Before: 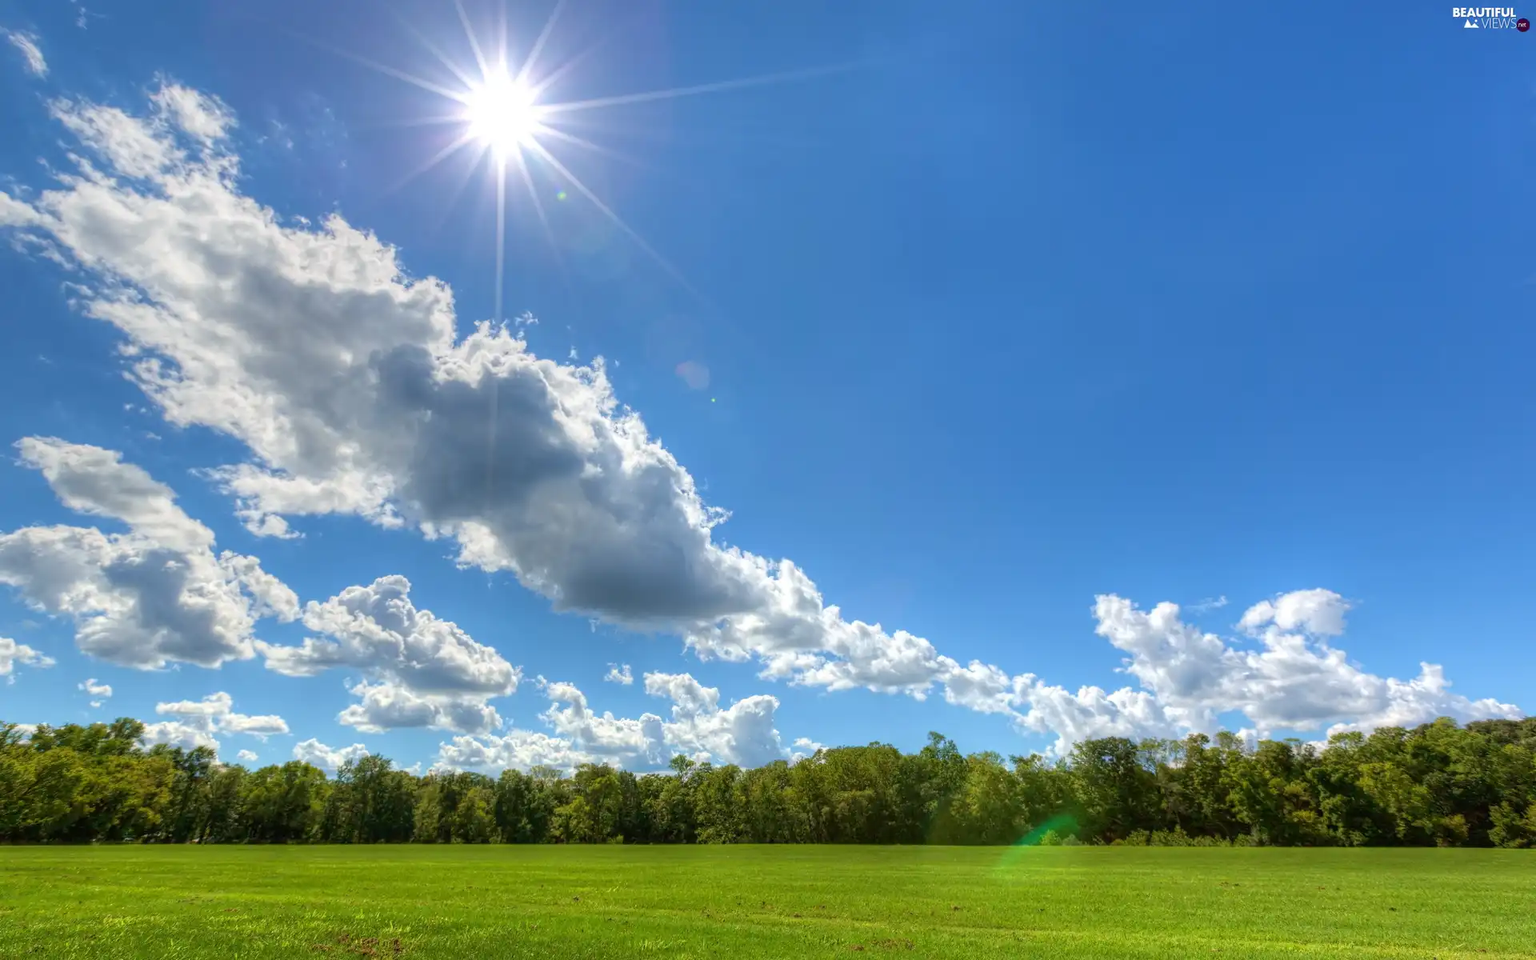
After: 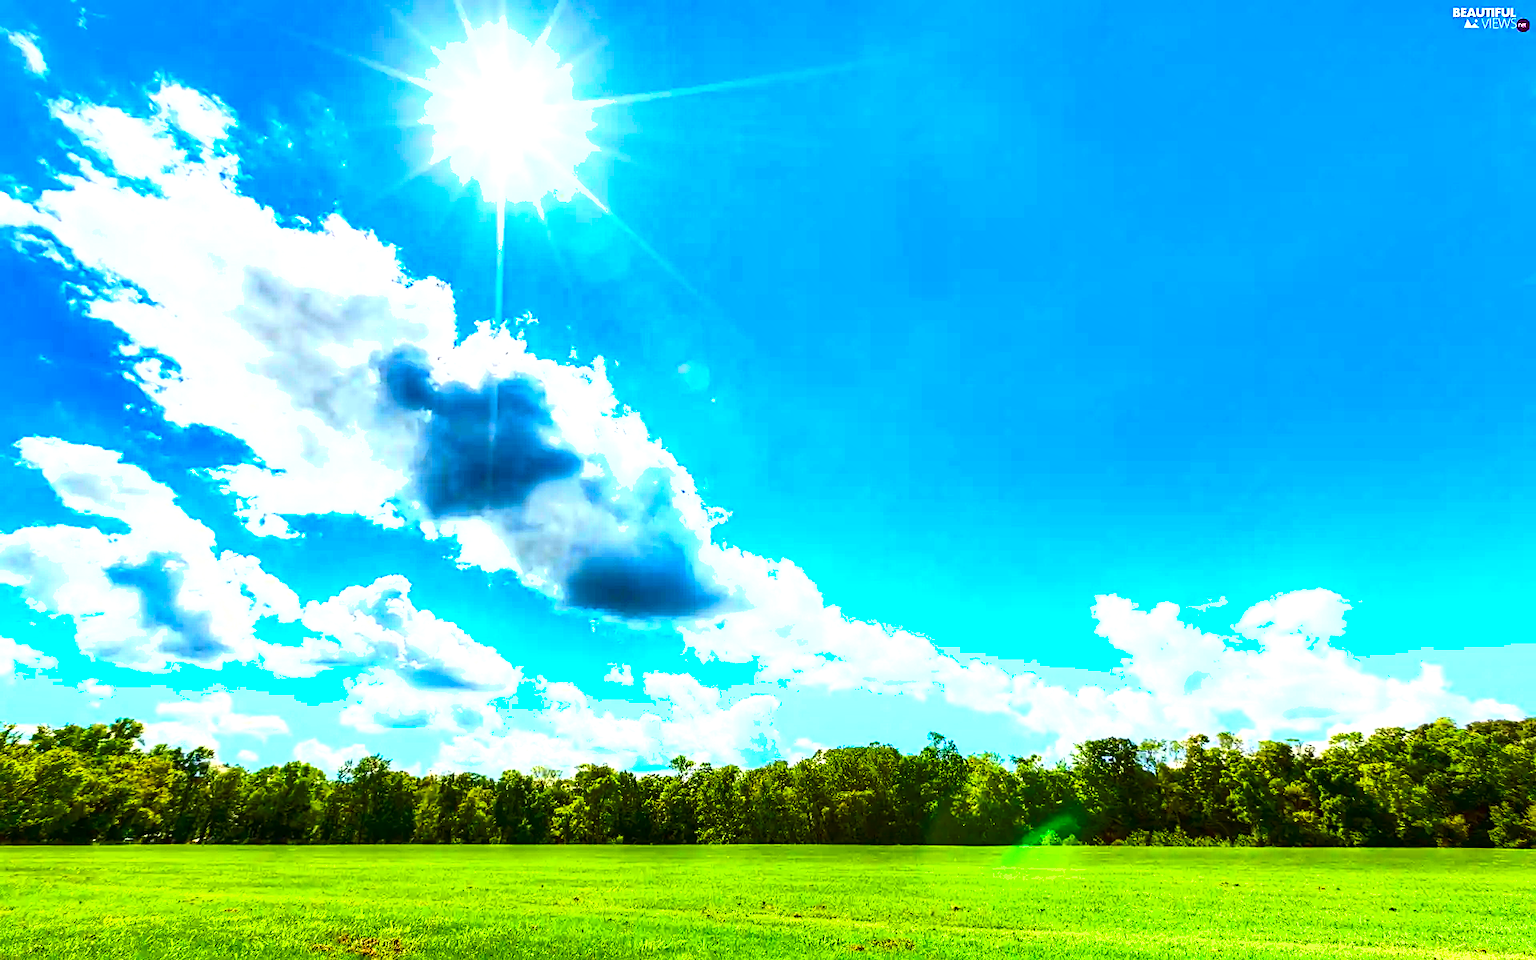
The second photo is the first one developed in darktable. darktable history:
sharpen: on, module defaults
tone equalizer: on, module defaults
exposure: black level correction 0, exposure 1.388 EV, compensate exposure bias true, compensate highlight preservation false
color balance rgb: perceptual saturation grading › global saturation 30%, global vibrance 20%
tone curve: curves: ch0 [(0, 0) (0.035, 0.011) (0.133, 0.076) (0.285, 0.265) (0.491, 0.541) (0.617, 0.693) (0.704, 0.77) (0.794, 0.865) (0.895, 0.938) (1, 0.976)]; ch1 [(0, 0) (0.318, 0.278) (0.444, 0.427) (0.502, 0.497) (0.543, 0.547) (0.601, 0.641) (0.746, 0.764) (1, 1)]; ch2 [(0, 0) (0.316, 0.292) (0.381, 0.37) (0.423, 0.448) (0.476, 0.482) (0.502, 0.5) (0.543, 0.547) (0.587, 0.613) (0.642, 0.672) (0.704, 0.727) (0.865, 0.827) (1, 0.951)], color space Lab, independent channels, preserve colors none
shadows and highlights: radius 171.16, shadows 27, white point adjustment 3.13, highlights -67.95, soften with gaussian
